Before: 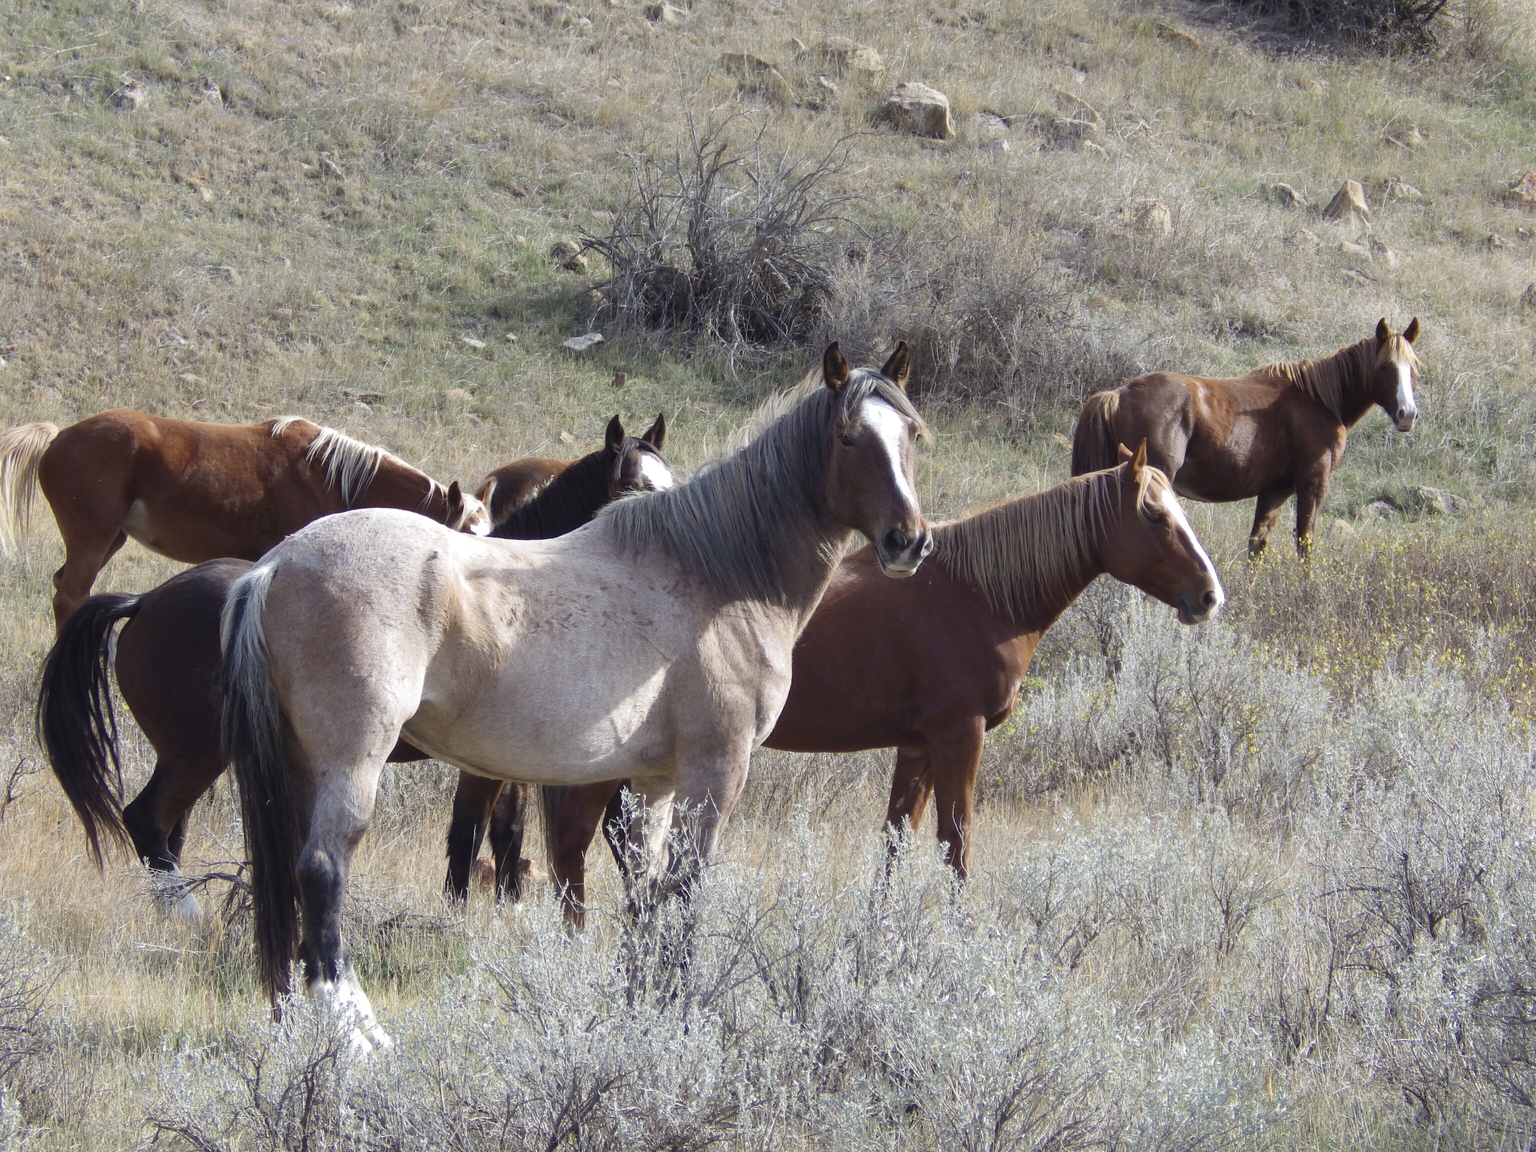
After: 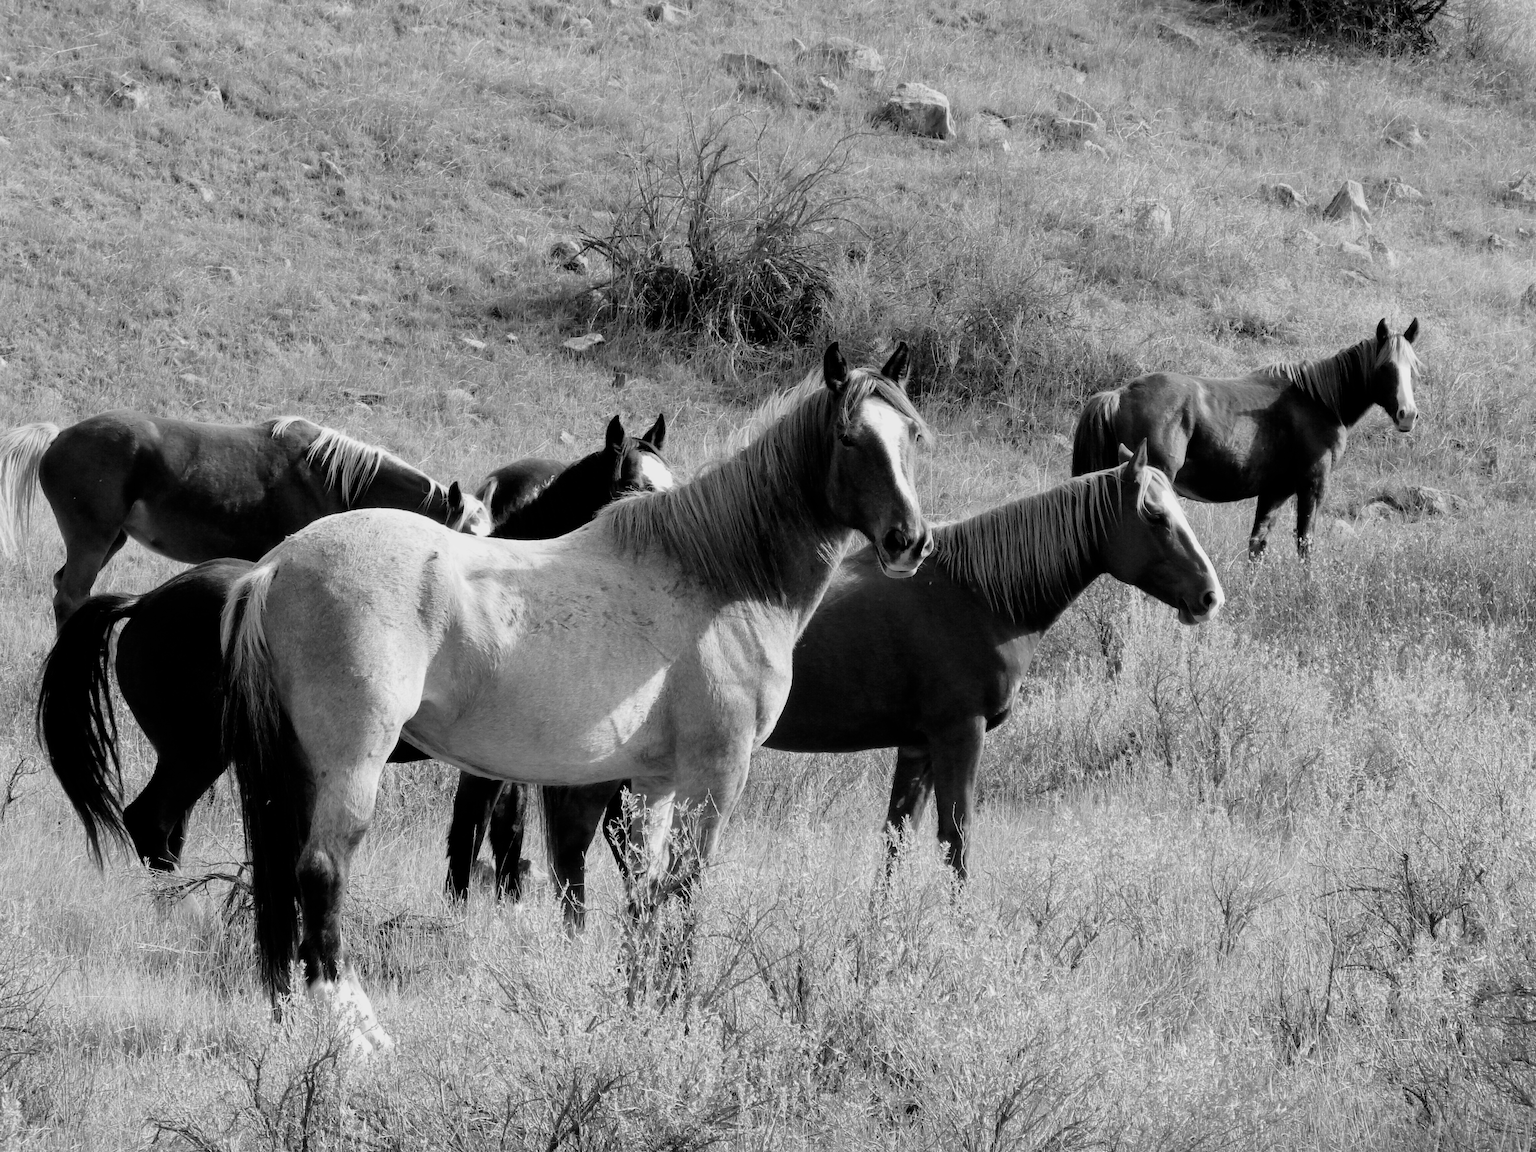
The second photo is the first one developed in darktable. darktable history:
monochrome: a -6.99, b 35.61, size 1.4
color balance rgb: perceptual saturation grading › global saturation 20%, perceptual saturation grading › highlights -25%, perceptual saturation grading › shadows 25%, global vibrance 50%
filmic rgb: black relative exposure -3.92 EV, white relative exposure 3.14 EV, hardness 2.87
